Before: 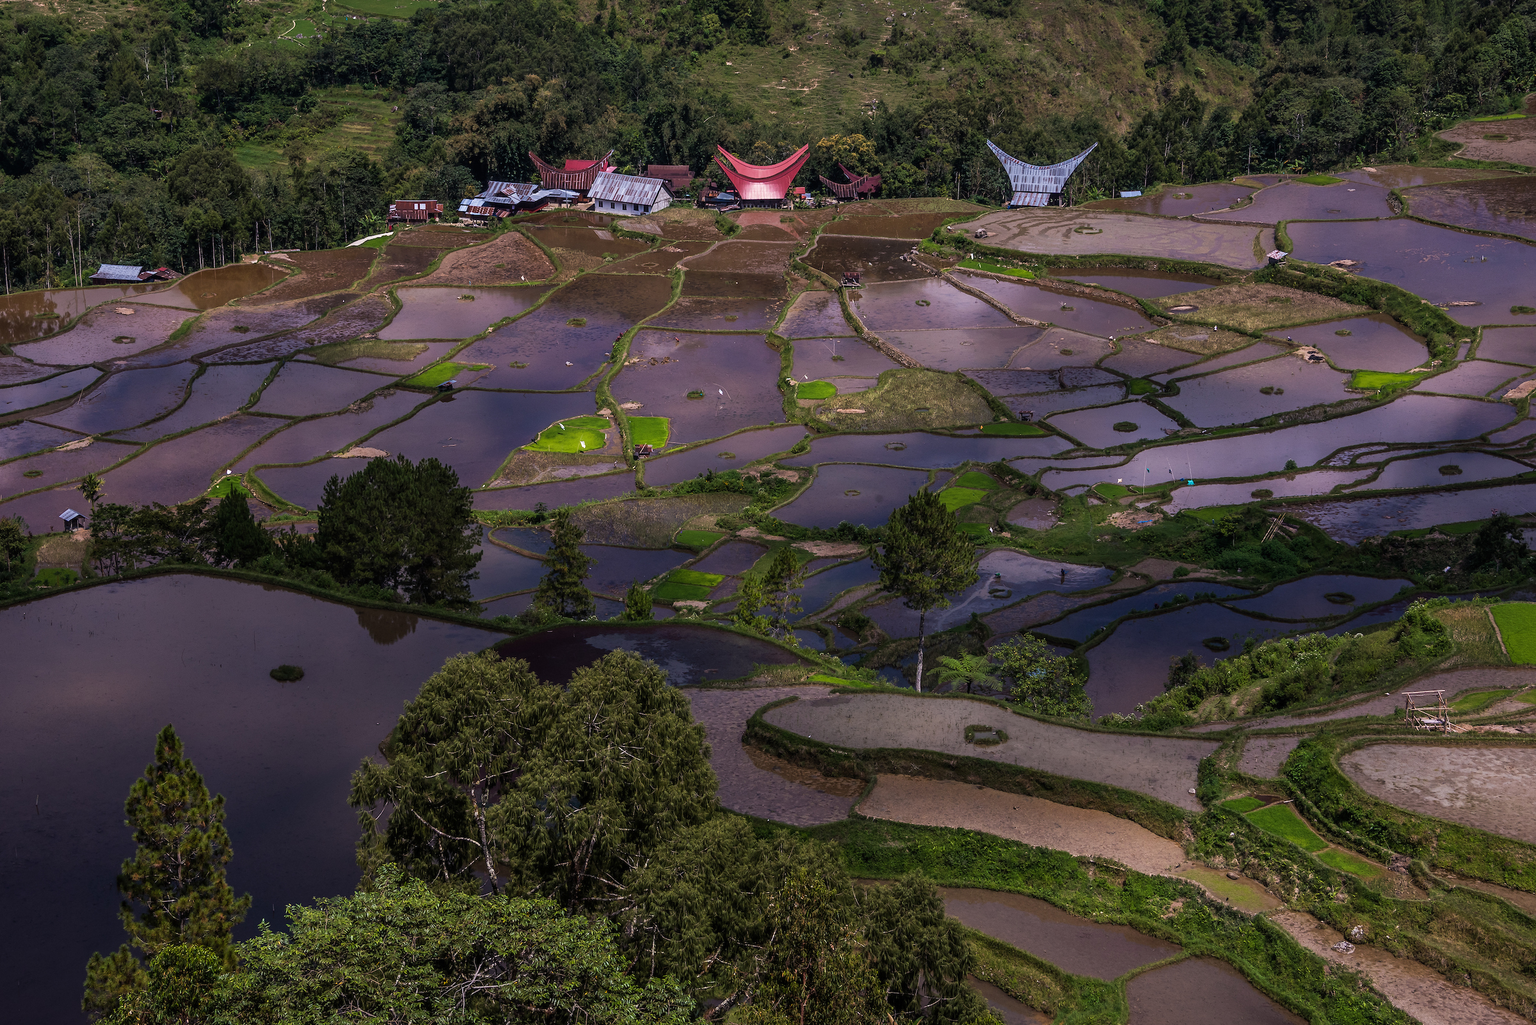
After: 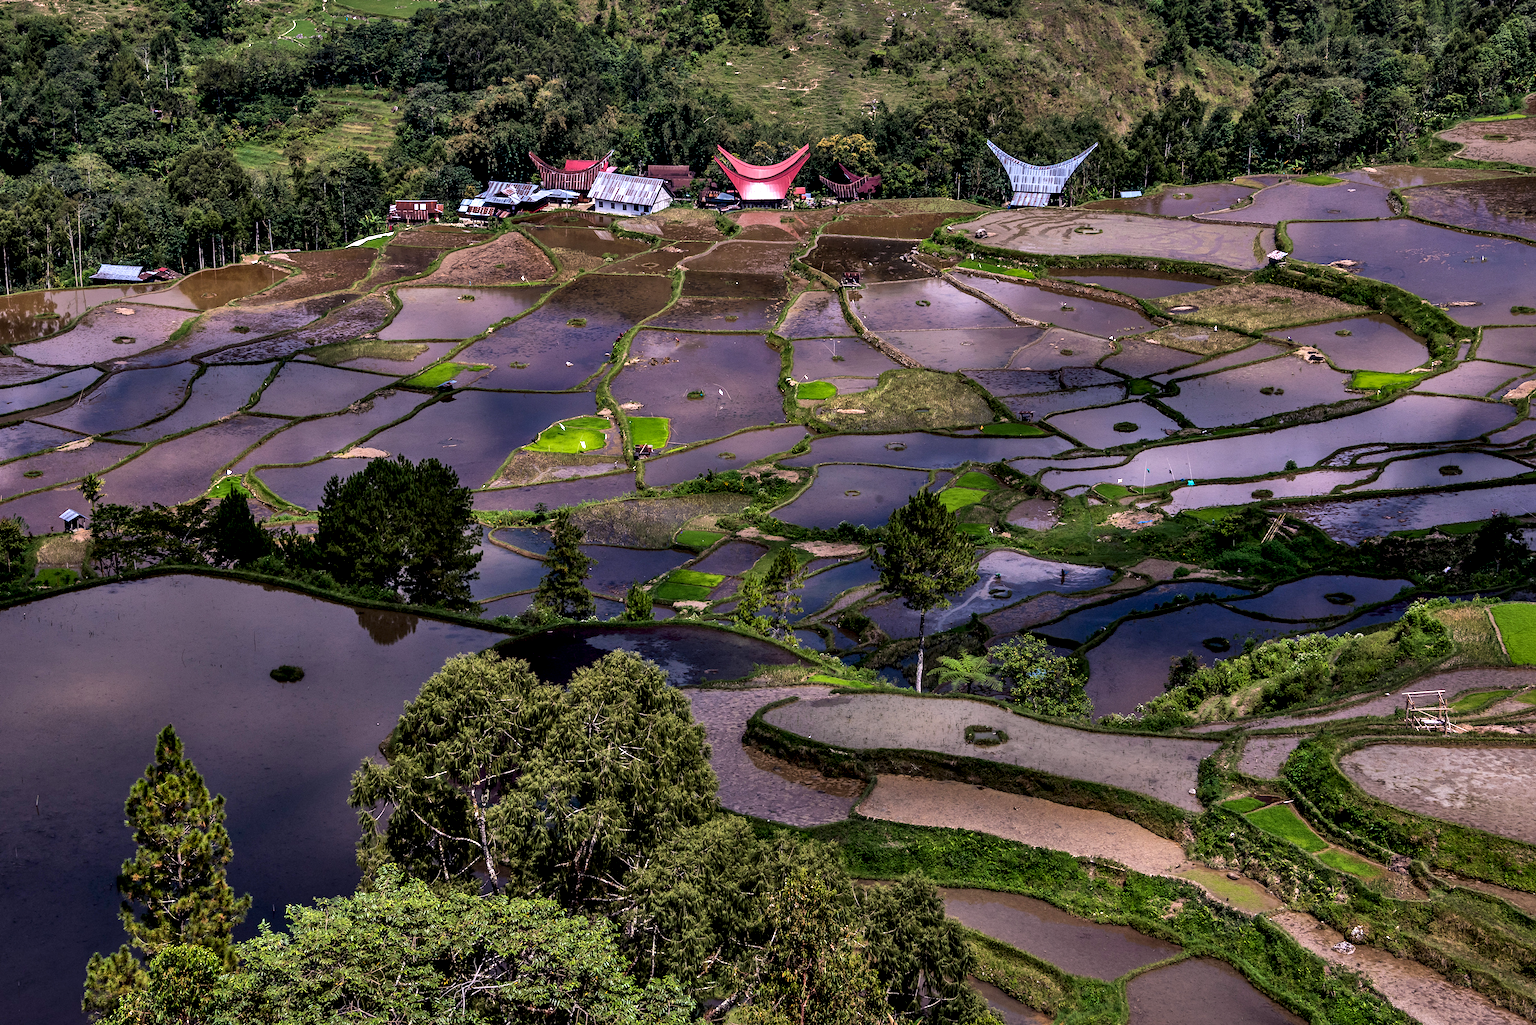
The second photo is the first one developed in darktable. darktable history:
contrast equalizer: octaves 7, y [[0.6 ×6], [0.55 ×6], [0 ×6], [0 ×6], [0 ×6]]
shadows and highlights: shadows 49, highlights -41, soften with gaussian
